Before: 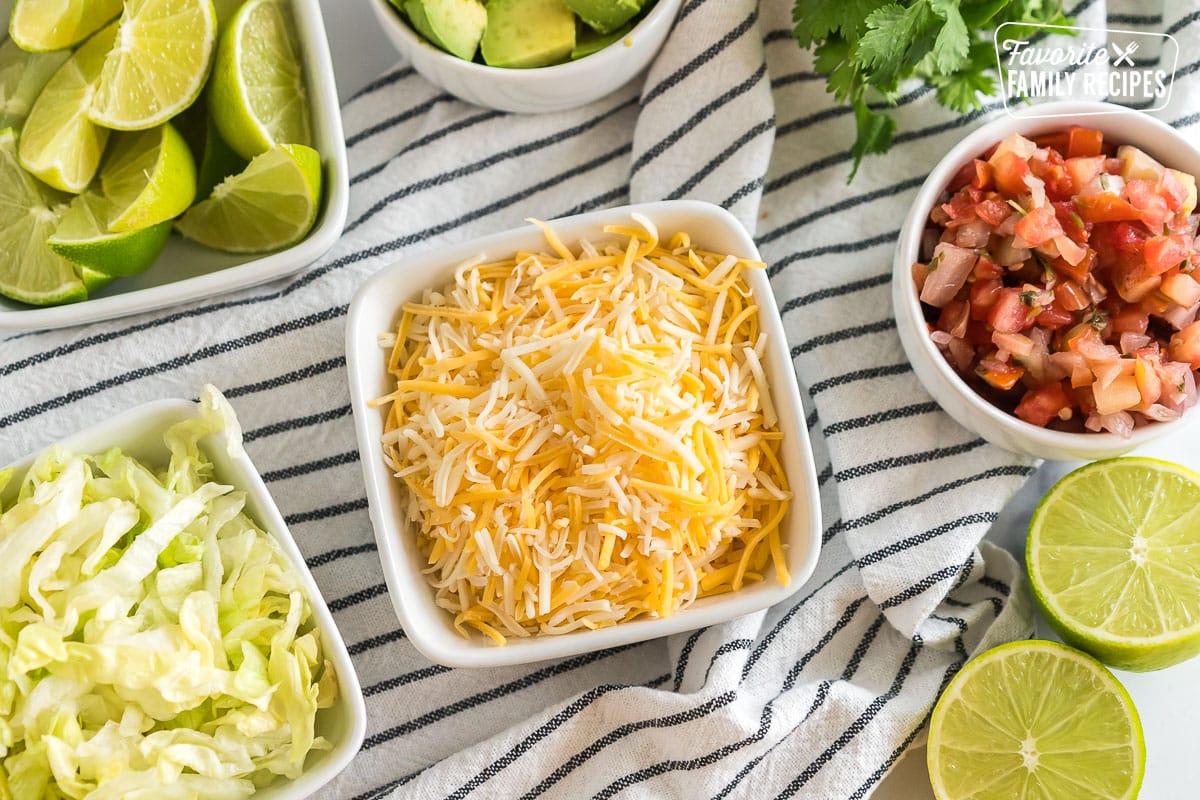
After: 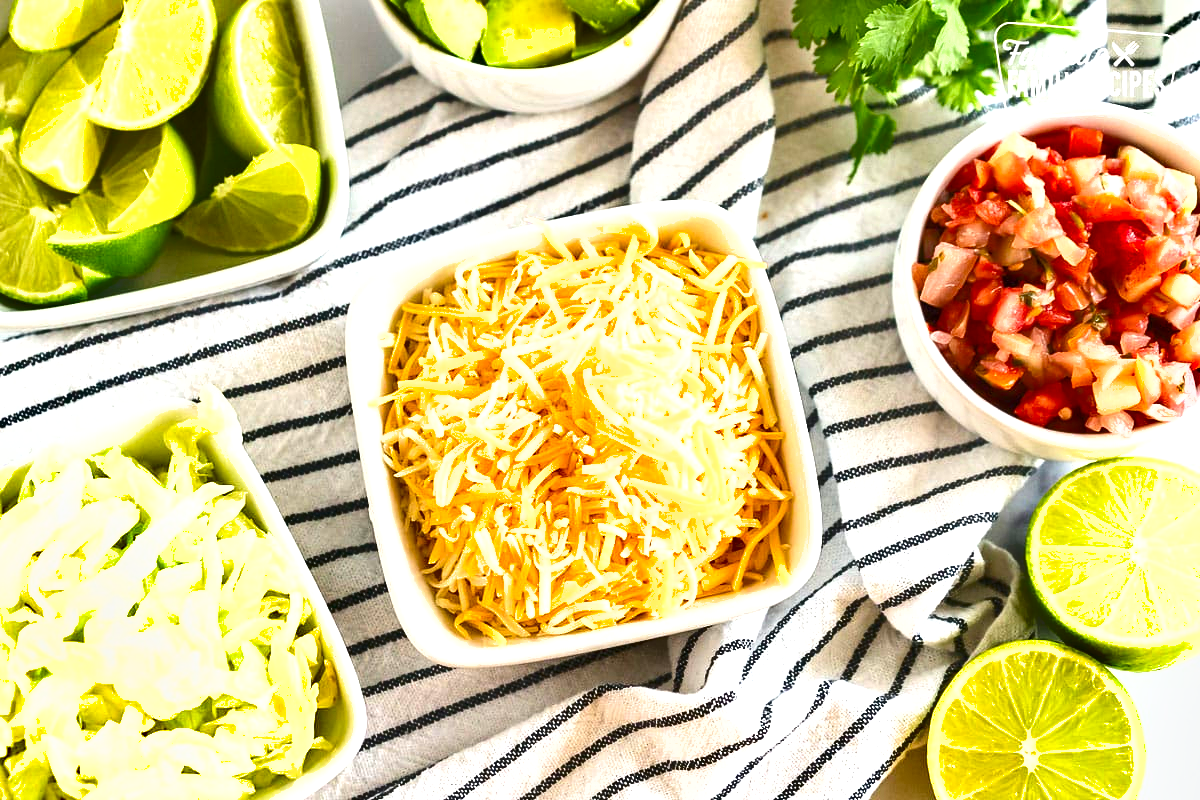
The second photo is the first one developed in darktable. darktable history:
exposure: black level correction 0, exposure 0.893 EV, compensate highlight preservation false
contrast brightness saturation: contrast 0.026, brightness 0.066, saturation 0.132
shadows and highlights: low approximation 0.01, soften with gaussian
color balance rgb: perceptual saturation grading › global saturation 20%, perceptual saturation grading › highlights -25.888%, perceptual saturation grading › shadows 24.092%, global vibrance 20%
